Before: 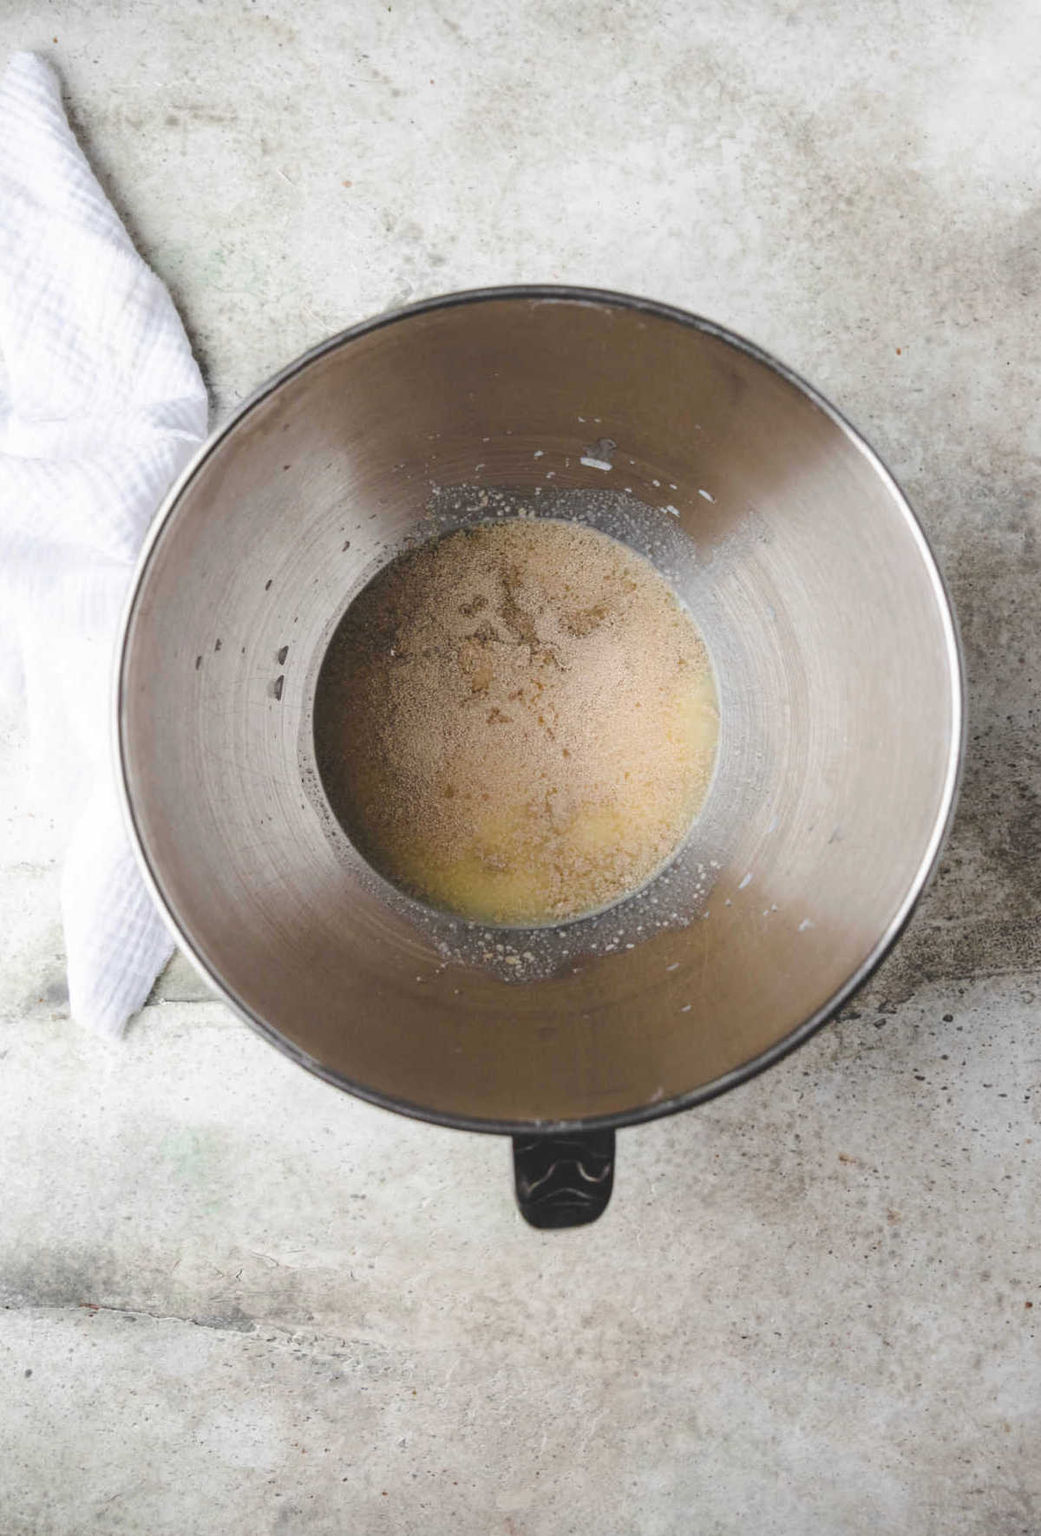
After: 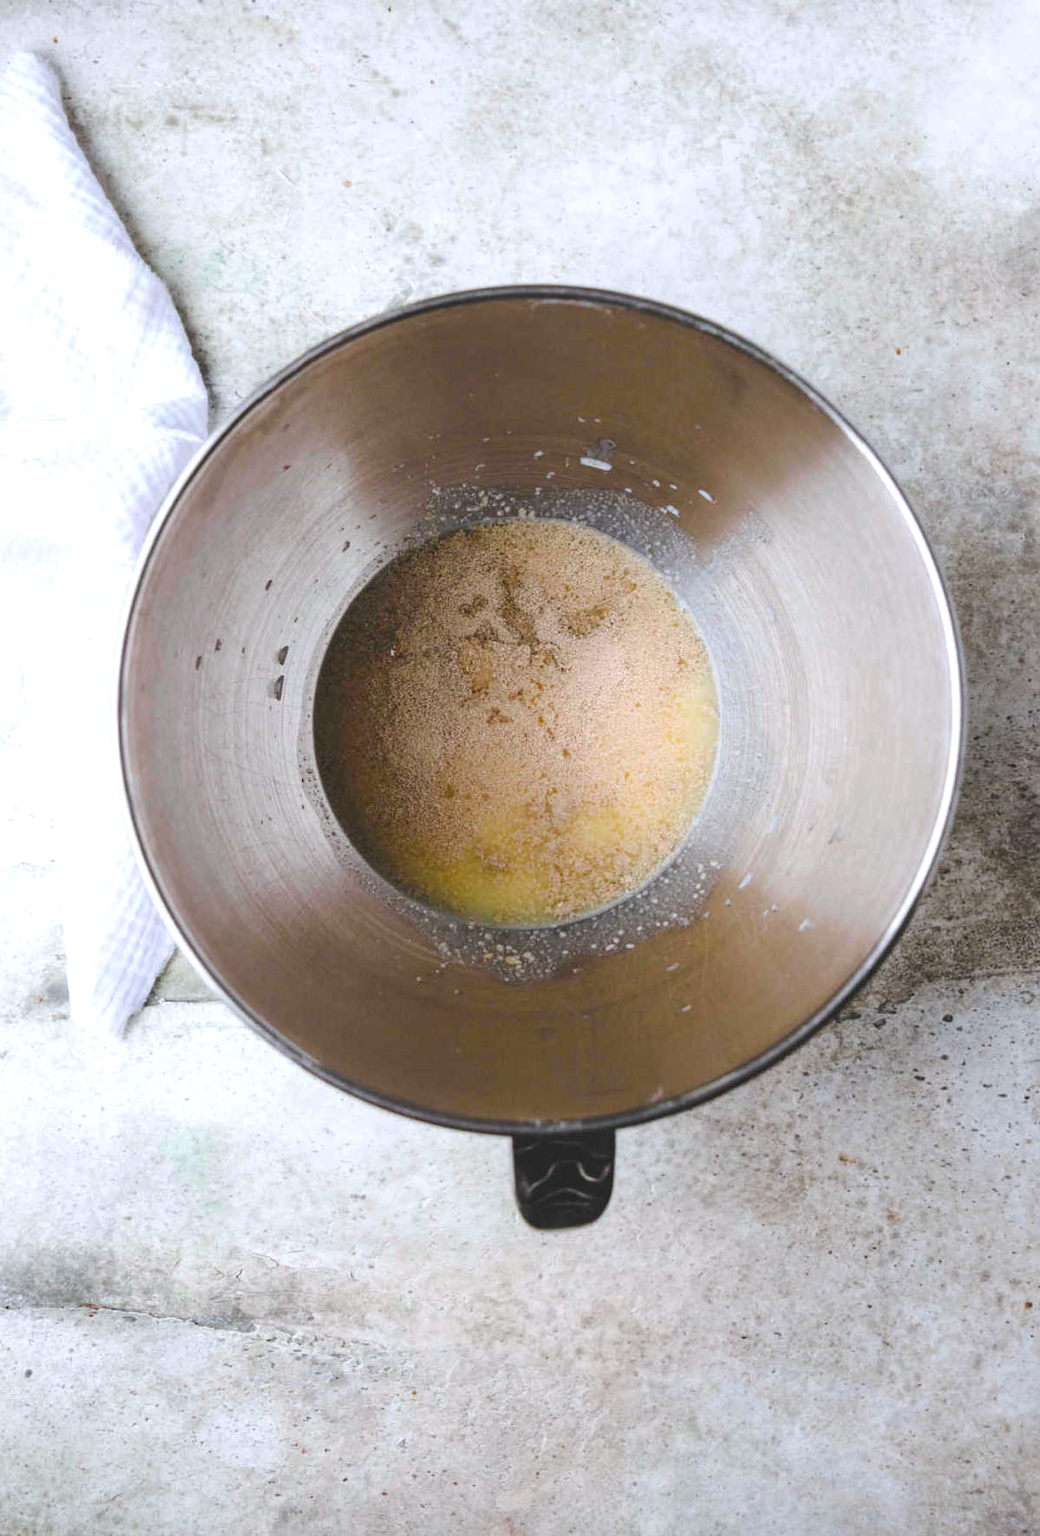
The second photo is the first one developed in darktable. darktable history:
color balance rgb: highlights gain › luminance 16.956%, highlights gain › chroma 2.855%, highlights gain › hue 263.15°, perceptual saturation grading › global saturation 30.62%
